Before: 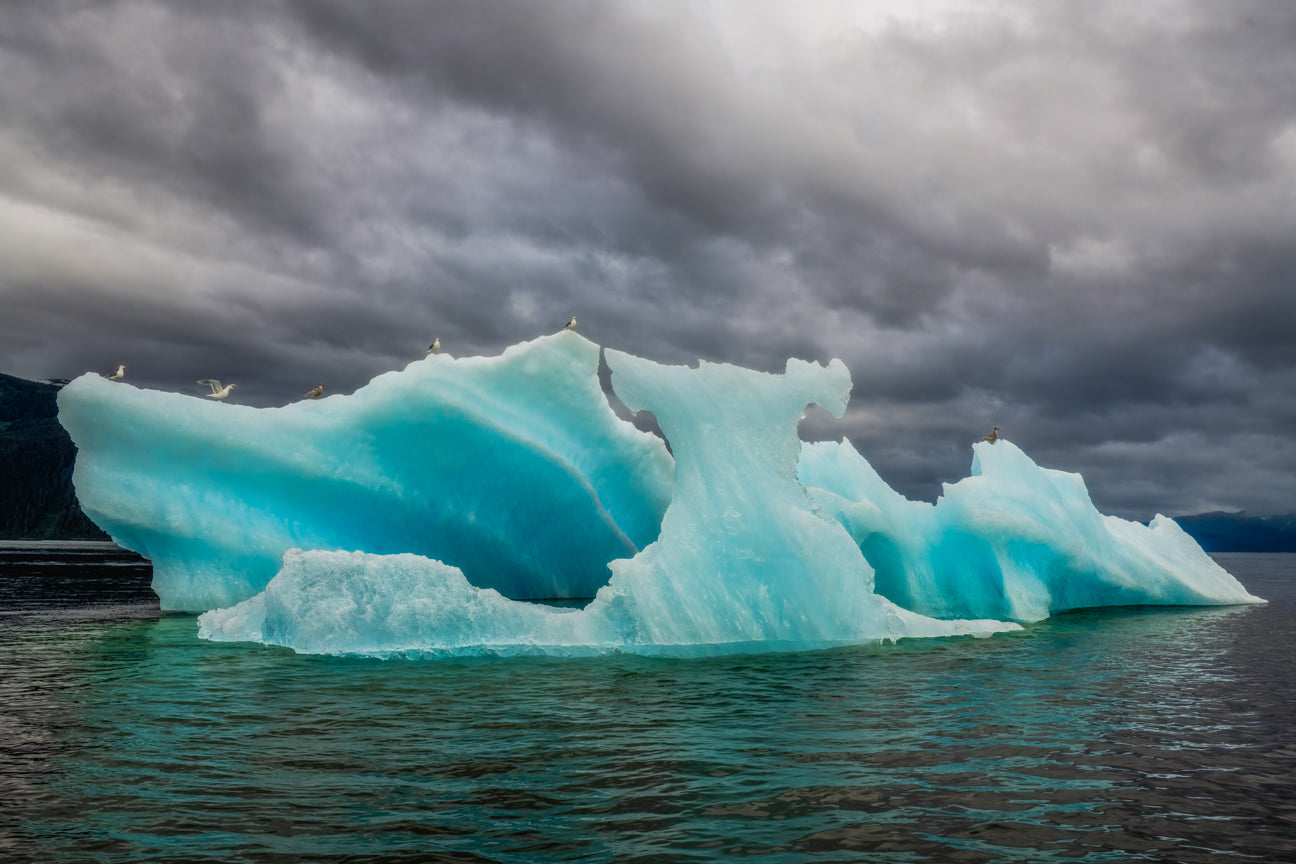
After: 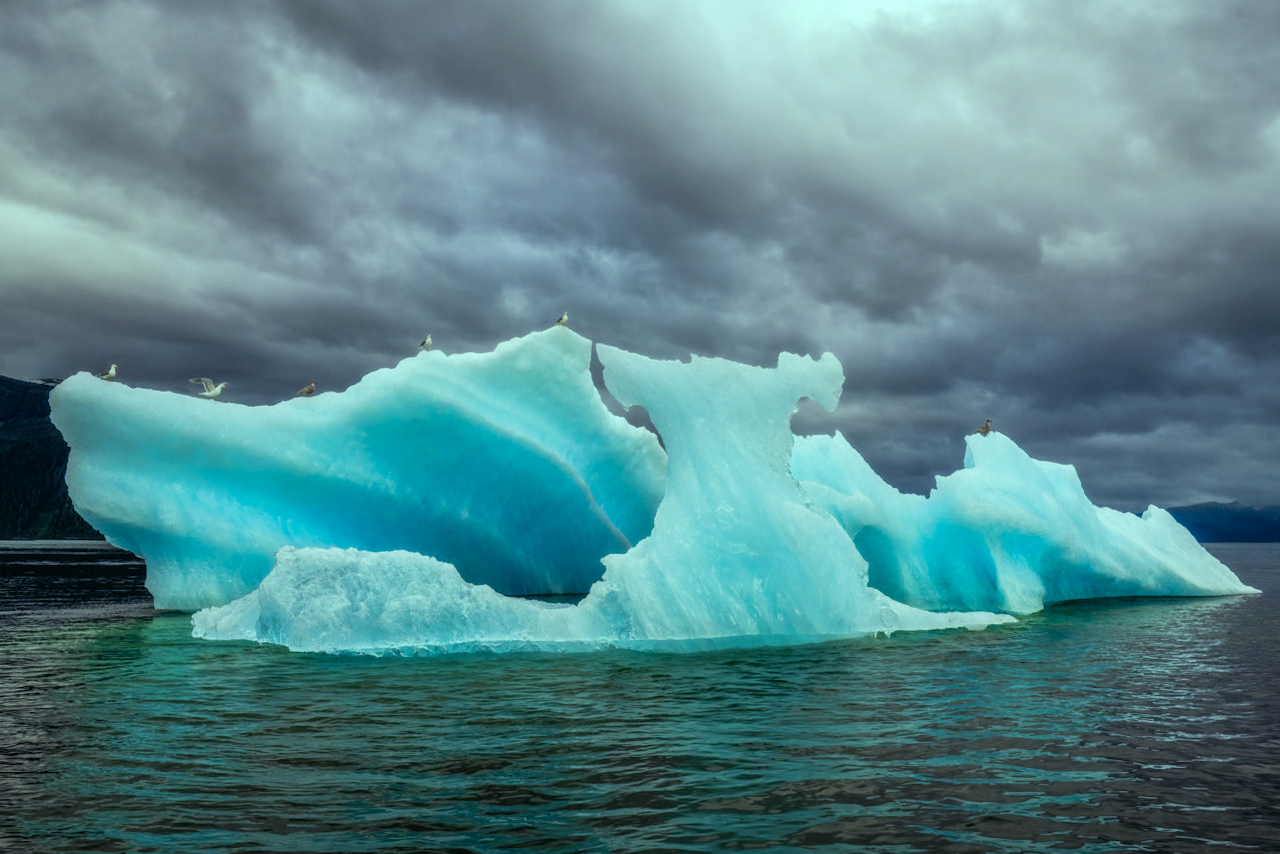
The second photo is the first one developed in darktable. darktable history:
rotate and perspective: rotation -0.45°, automatic cropping original format, crop left 0.008, crop right 0.992, crop top 0.012, crop bottom 0.988
color balance: mode lift, gamma, gain (sRGB), lift [0.997, 0.979, 1.021, 1.011], gamma [1, 1.084, 0.916, 0.998], gain [1, 0.87, 1.13, 1.101], contrast 4.55%, contrast fulcrum 38.24%, output saturation 104.09%
